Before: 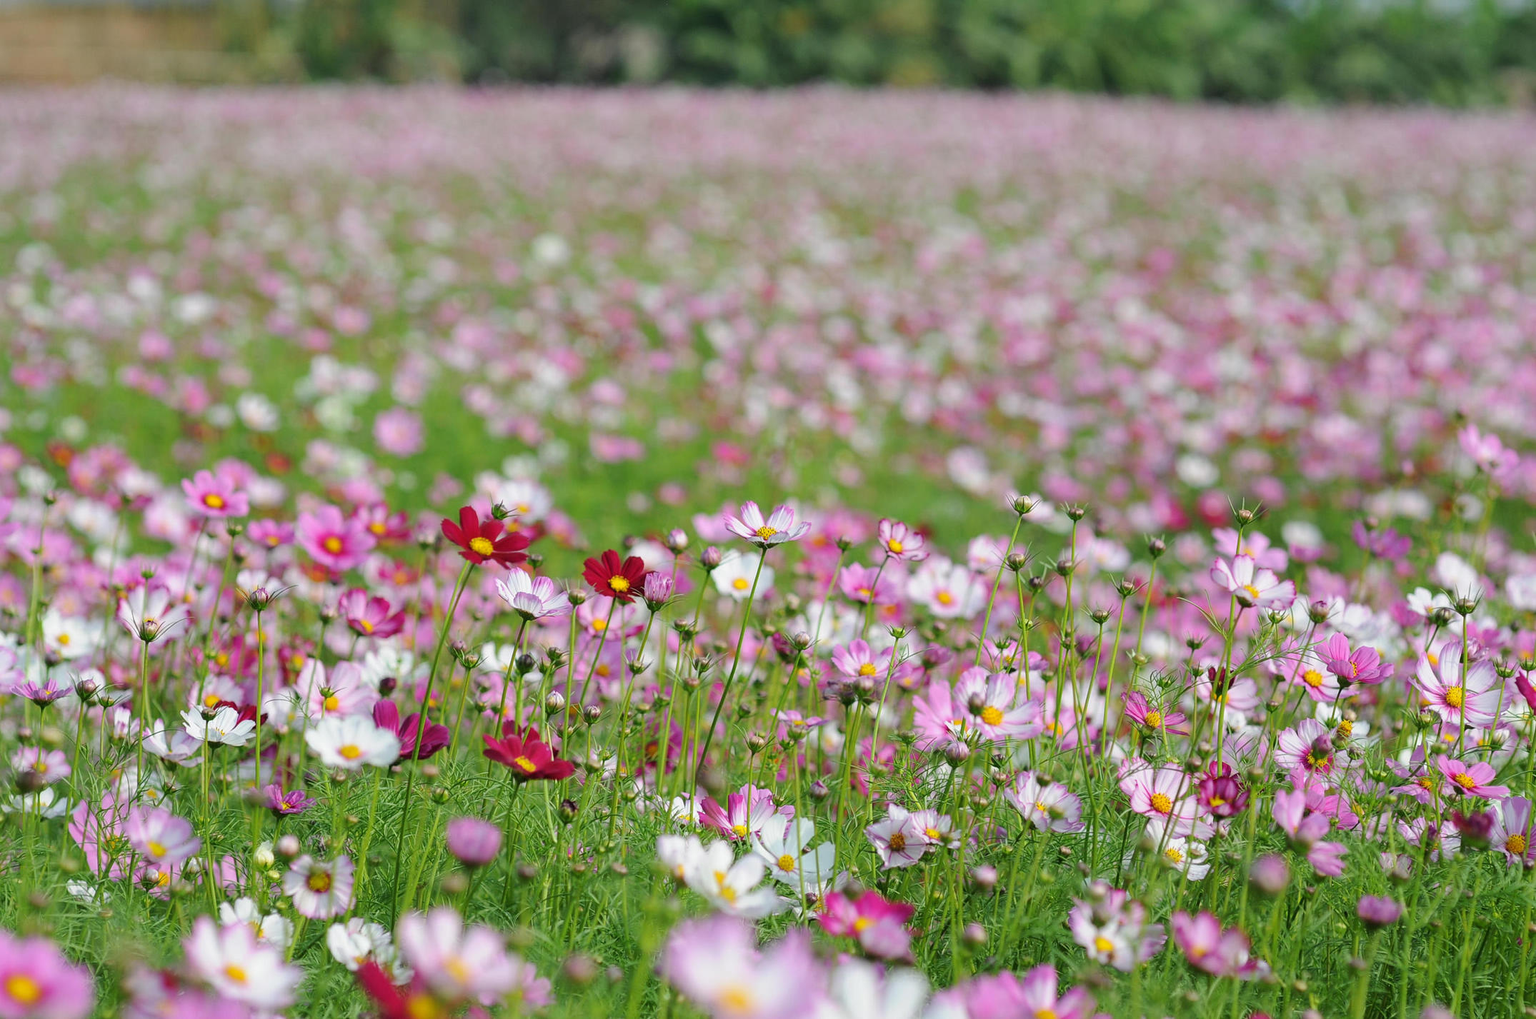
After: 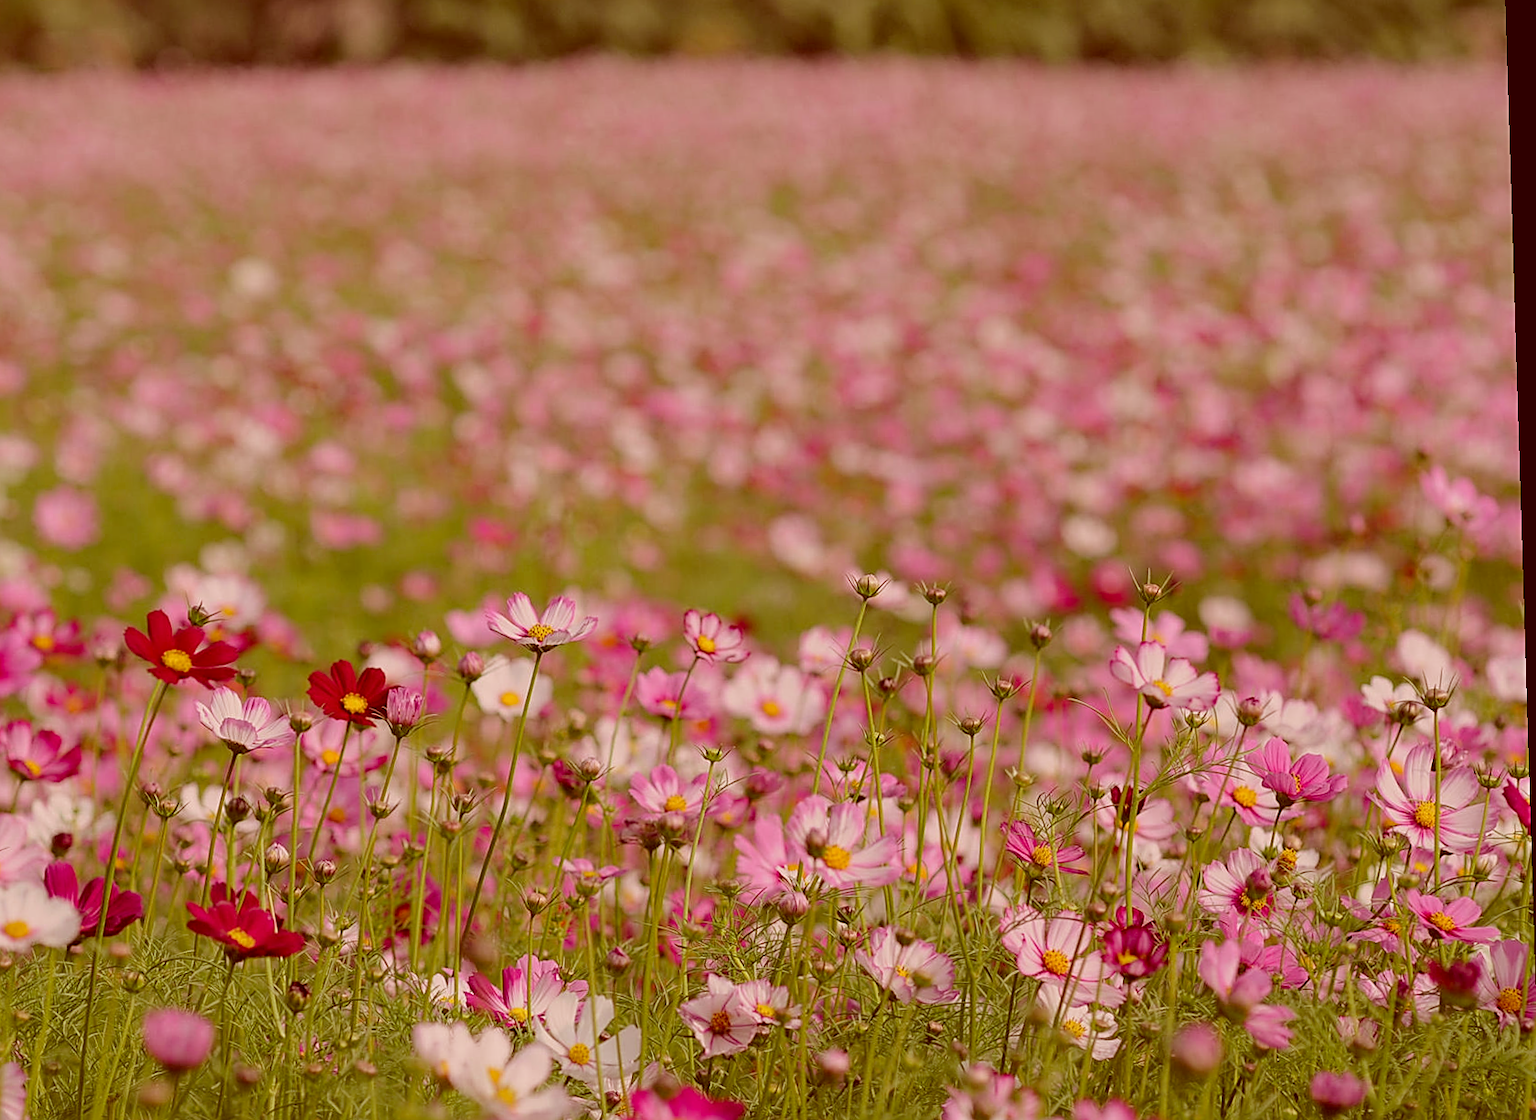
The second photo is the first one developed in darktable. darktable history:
sharpen: on, module defaults
crop: left 23.095%, top 5.827%, bottom 11.854%
rotate and perspective: rotation -1.77°, lens shift (horizontal) 0.004, automatic cropping off
contrast brightness saturation: contrast 0.05, brightness 0.06, saturation 0.01
exposure: exposure -0.242 EV, compensate highlight preservation false
shadows and highlights: radius 121.13, shadows 21.4, white point adjustment -9.72, highlights -14.39, soften with gaussian
color correction: highlights a* 9.03, highlights b* 8.71, shadows a* 40, shadows b* 40, saturation 0.8
